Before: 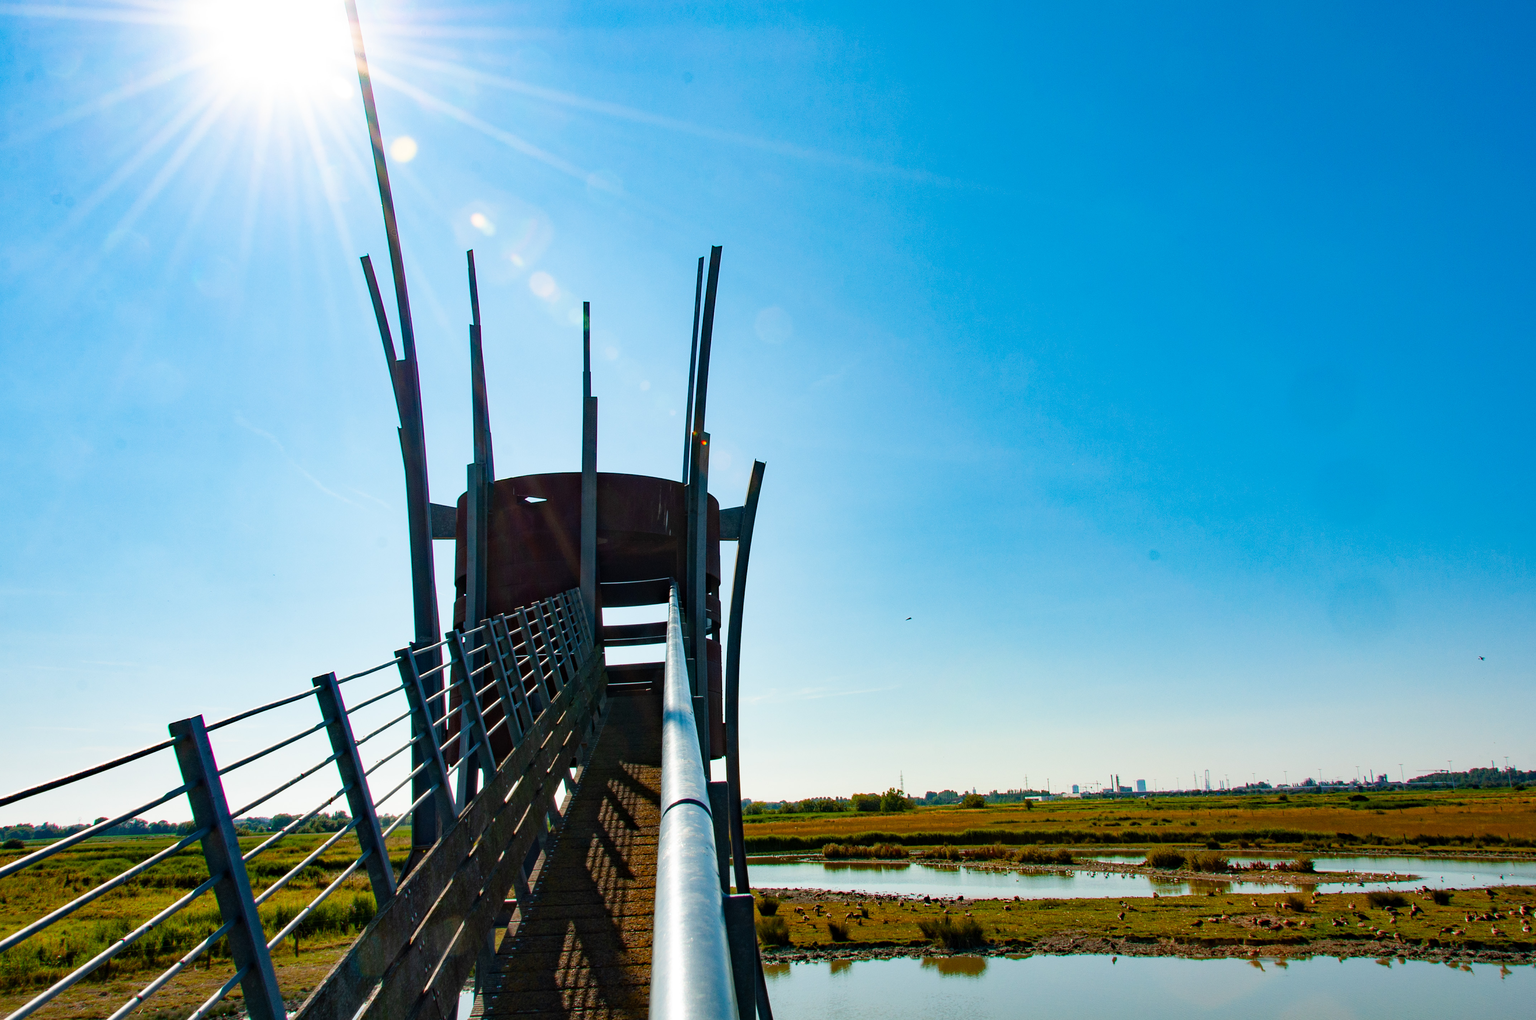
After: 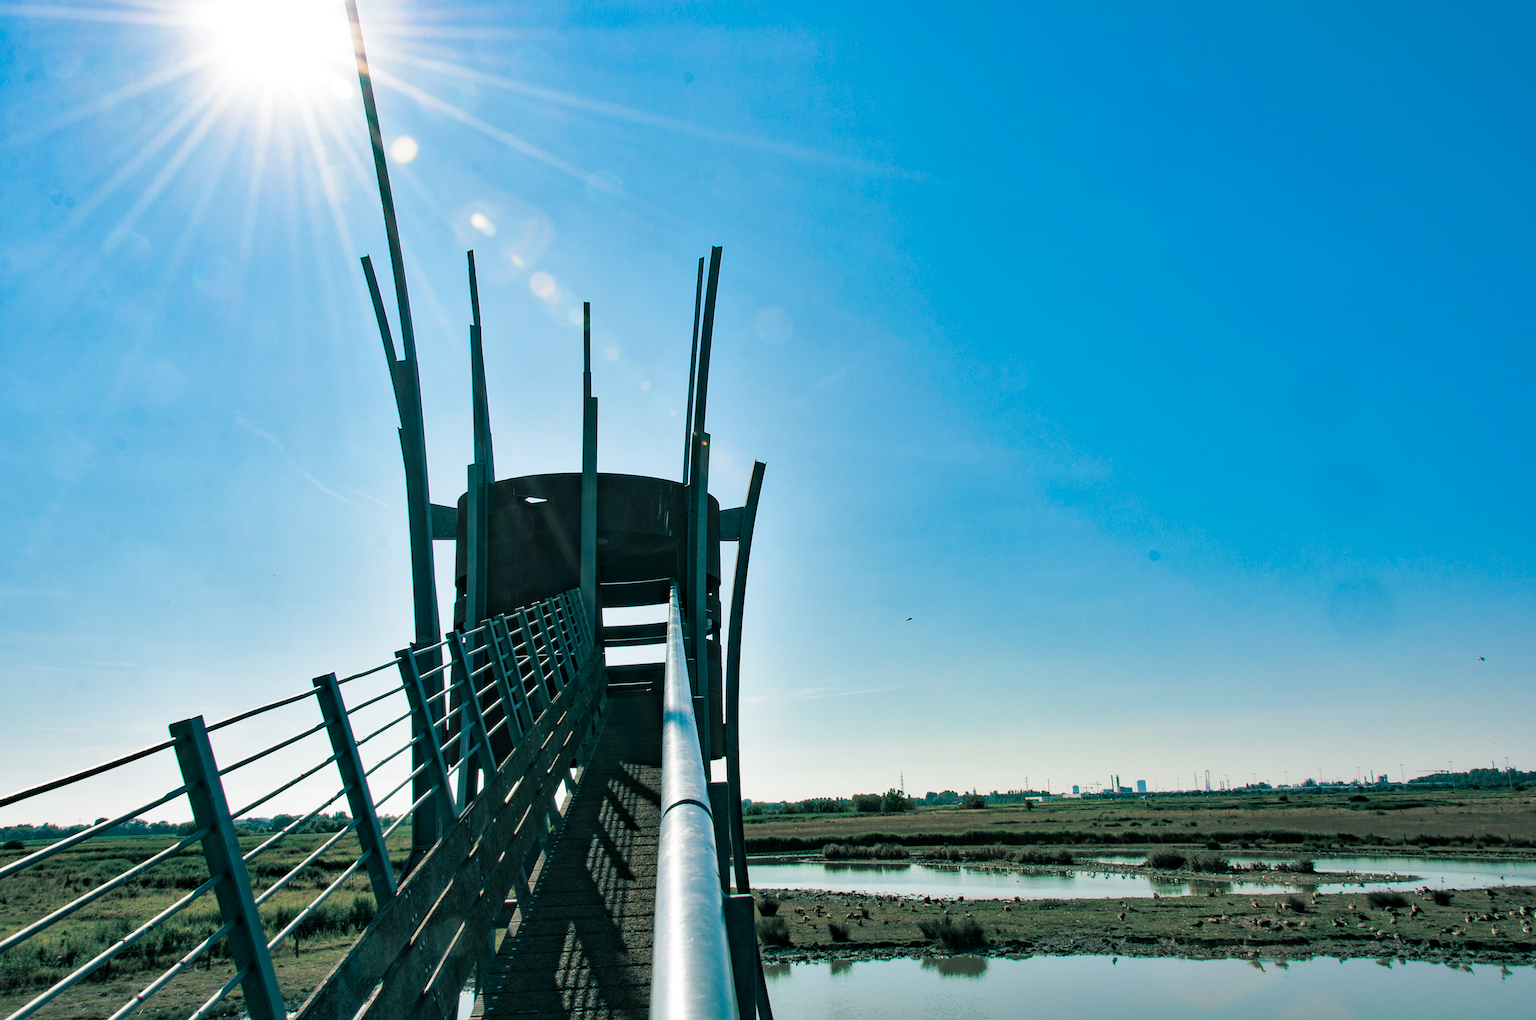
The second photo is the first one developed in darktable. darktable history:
split-toning: shadows › hue 183.6°, shadows › saturation 0.52, highlights › hue 0°, highlights › saturation 0
shadows and highlights: shadows 25, highlights -48, soften with gaussian
